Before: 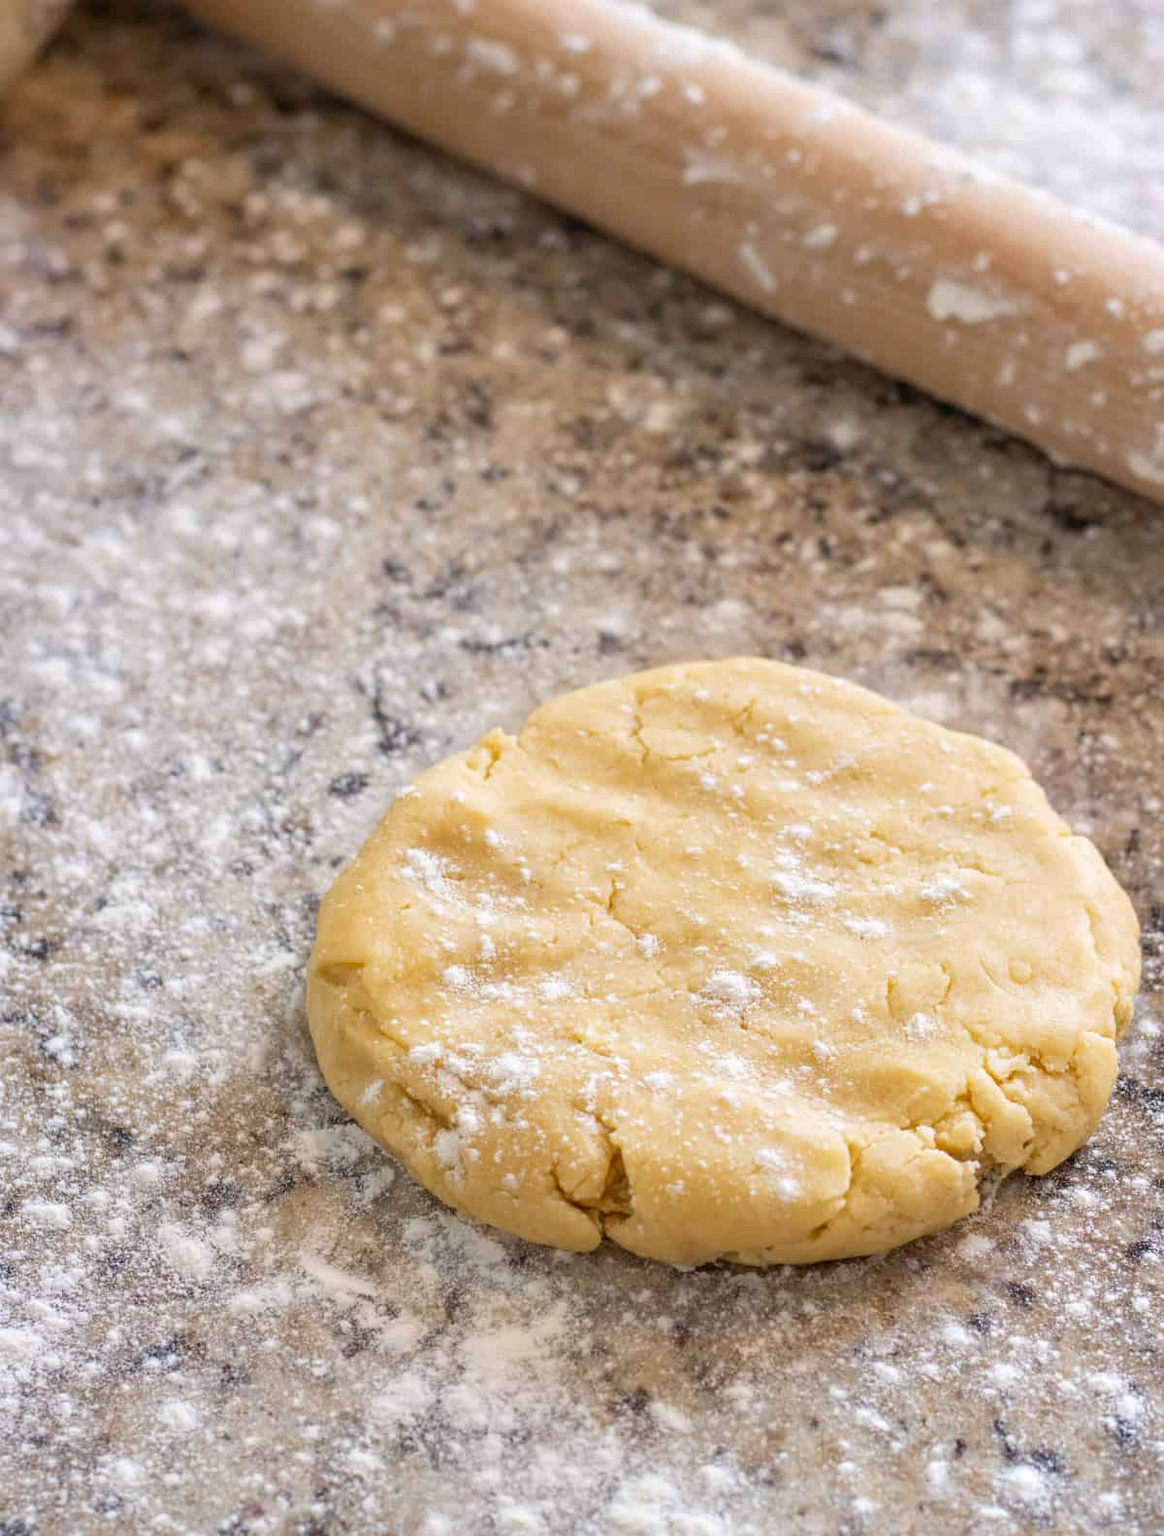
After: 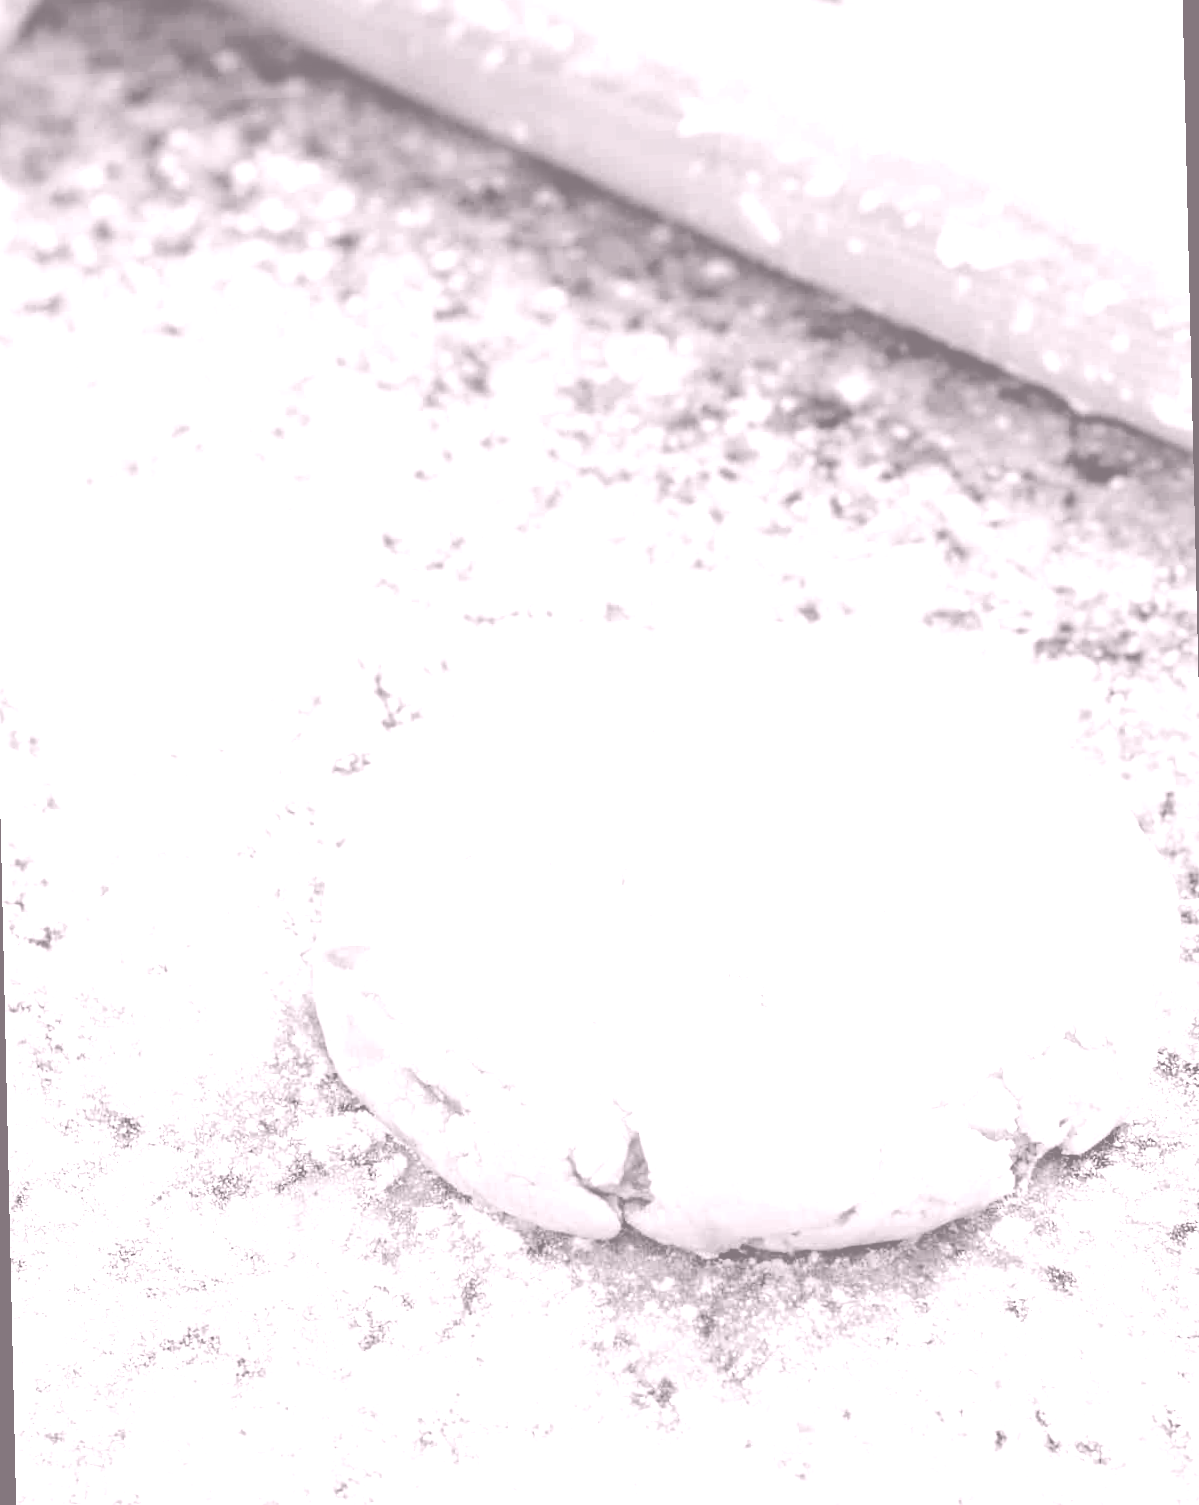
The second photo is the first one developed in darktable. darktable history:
rotate and perspective: rotation -1.32°, lens shift (horizontal) -0.031, crop left 0.015, crop right 0.985, crop top 0.047, crop bottom 0.982
colorize: hue 25.2°, saturation 83%, source mix 82%, lightness 79%, version 1
filmic rgb: black relative exposure -5 EV, hardness 2.88, contrast 1.3, highlights saturation mix -30%
white balance: emerald 1
